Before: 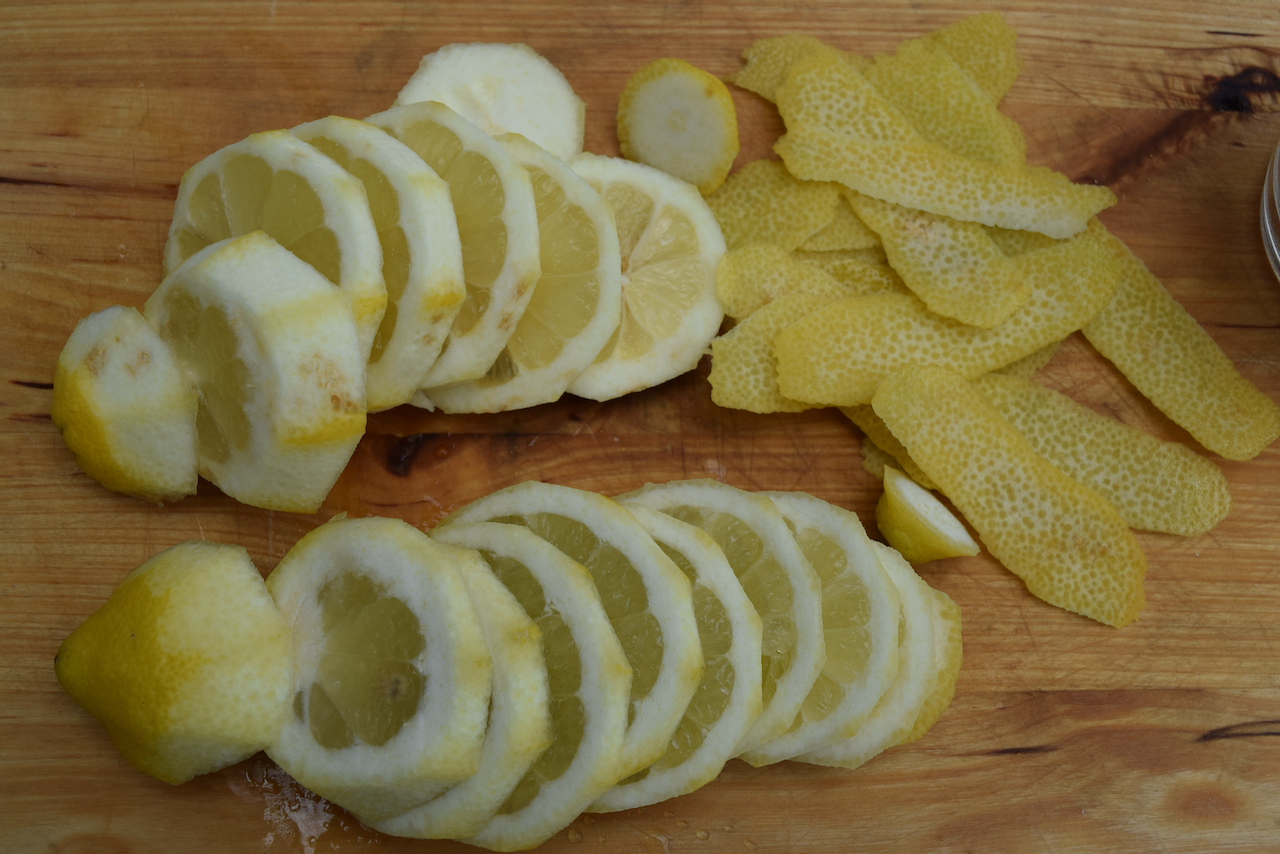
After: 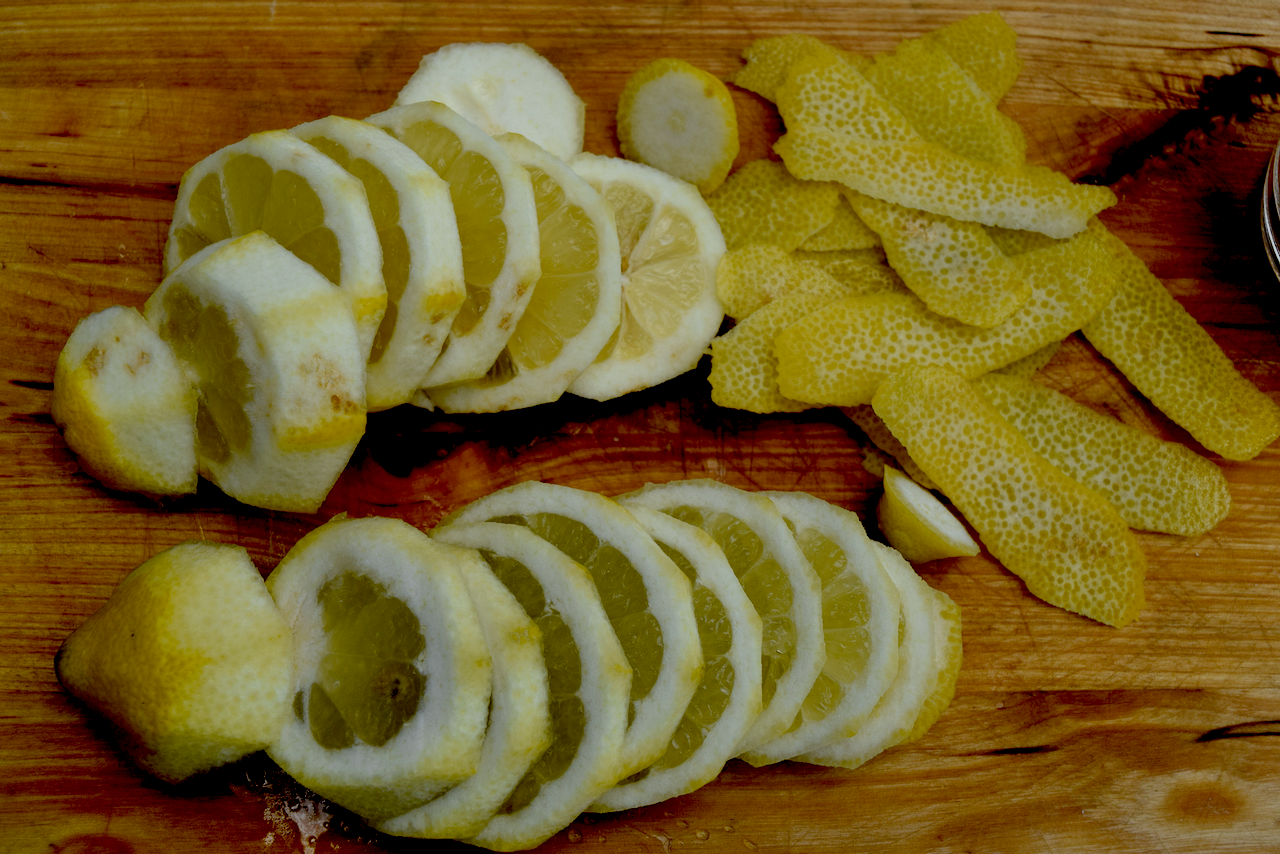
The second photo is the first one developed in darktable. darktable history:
local contrast: highlights 100%, shadows 100%, detail 120%, midtone range 0.2
exposure: black level correction 0.047, exposure 0.013 EV, compensate highlight preservation false
shadows and highlights: low approximation 0.01, soften with gaussian
color calibration: illuminant same as pipeline (D50), adaptation none (bypass), gamut compression 1.72
